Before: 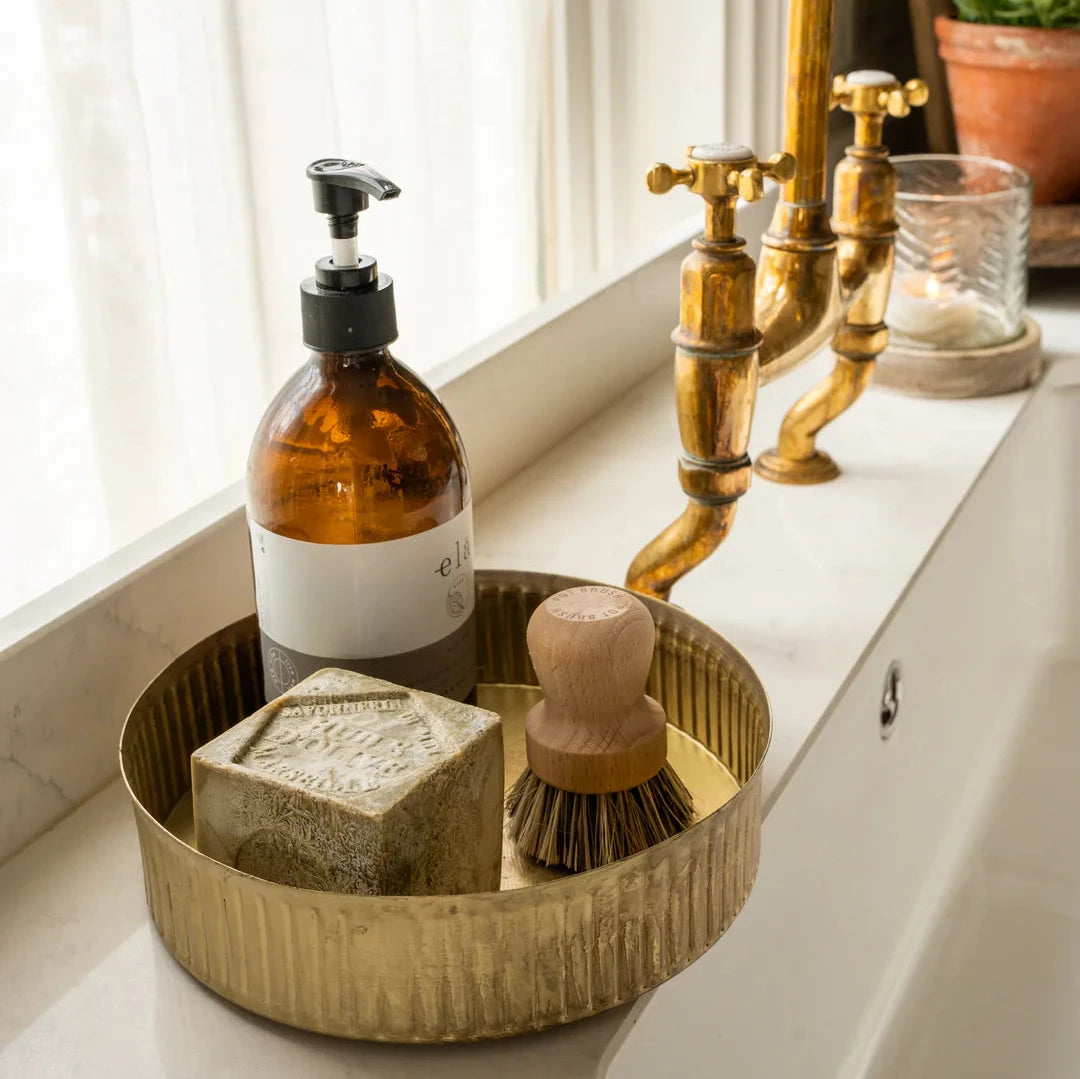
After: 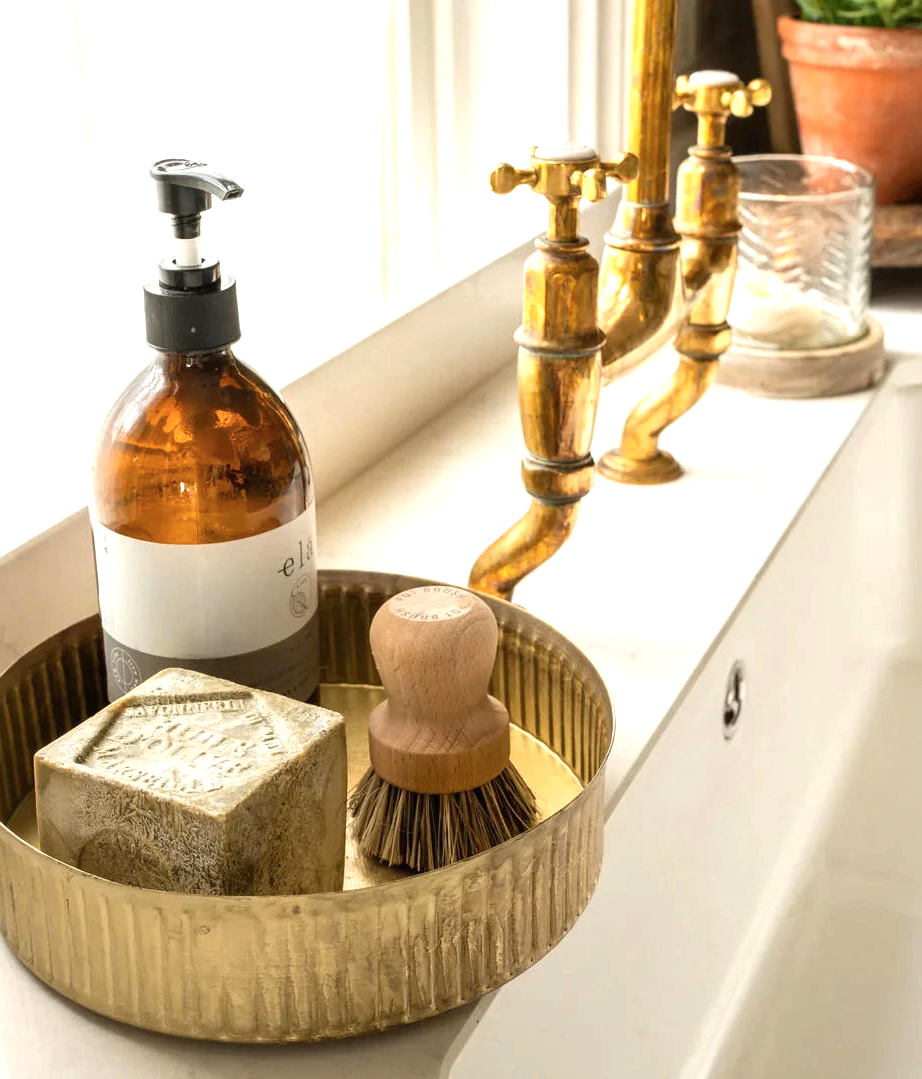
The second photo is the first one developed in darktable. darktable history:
color balance rgb: perceptual saturation grading › global saturation -3%
exposure: black level correction 0, exposure 0.7 EV, compensate exposure bias true, compensate highlight preservation false
crop and rotate: left 14.584%
